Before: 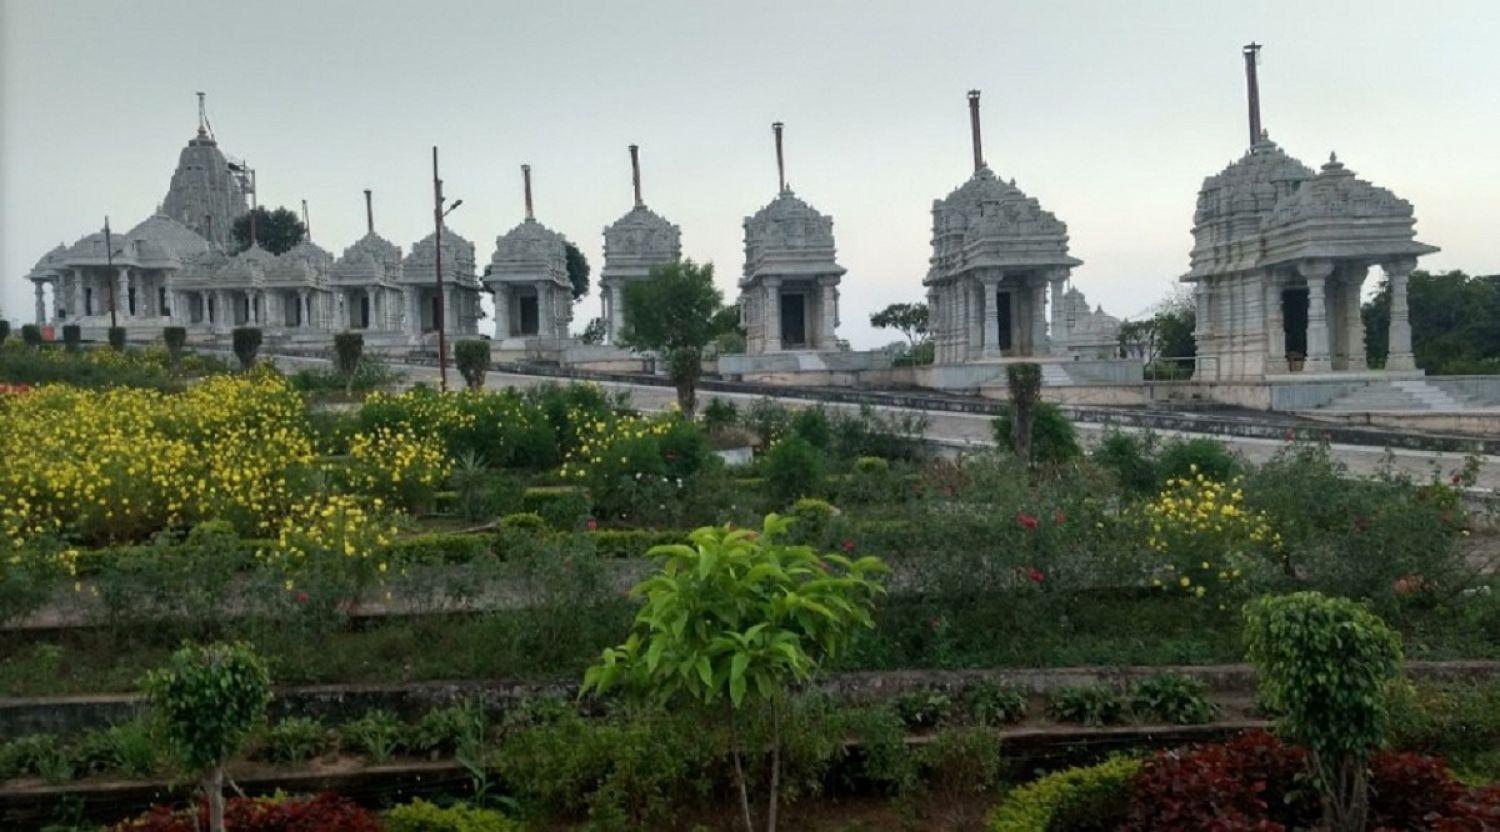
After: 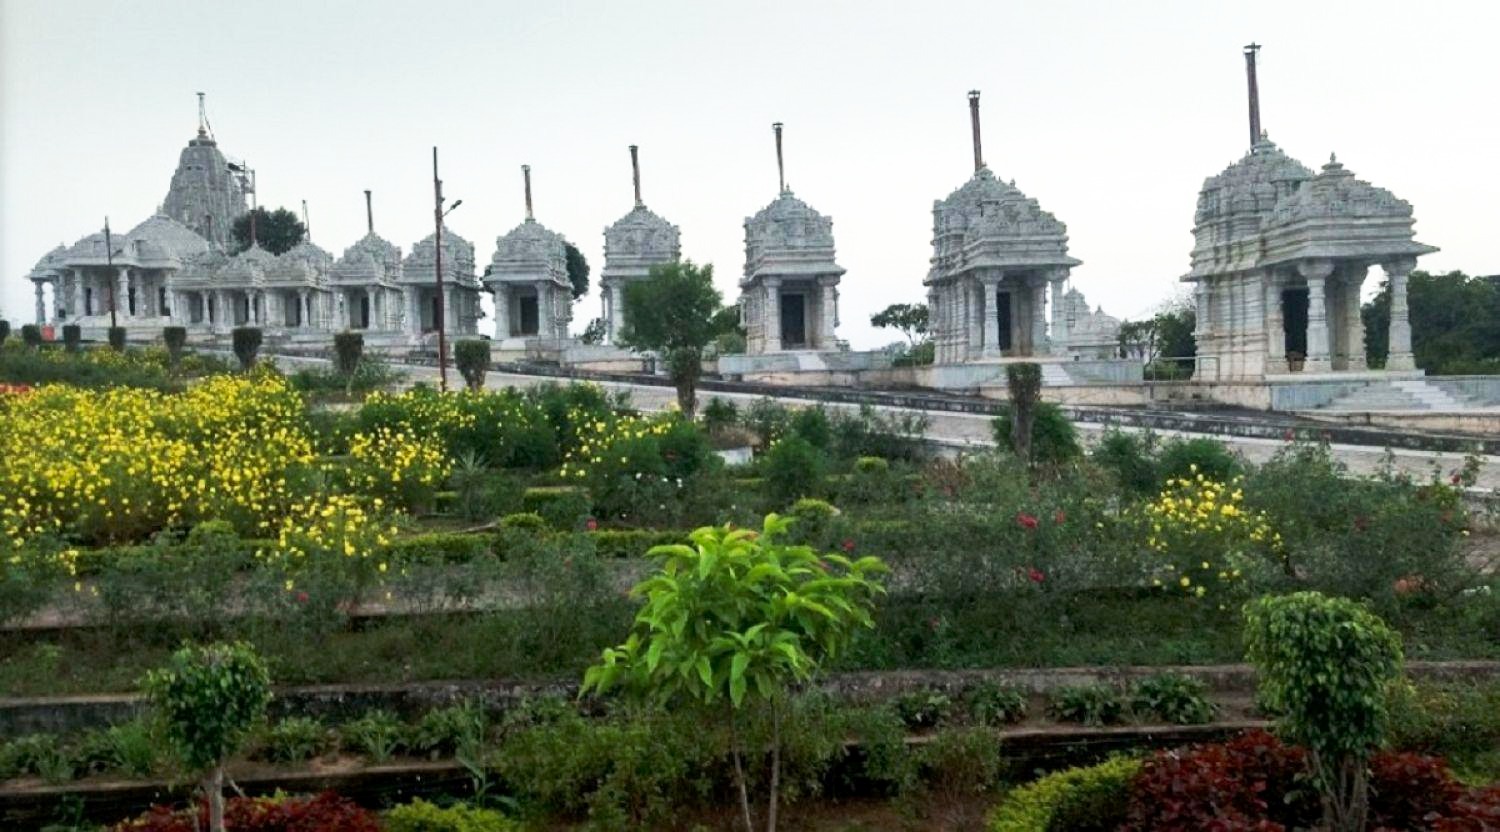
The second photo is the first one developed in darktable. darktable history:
exposure: black level correction 0.002, exposure -0.097 EV, compensate exposure bias true, compensate highlight preservation false
tone curve: curves: ch0 [(0, 0) (0.003, 0.01) (0.011, 0.017) (0.025, 0.035) (0.044, 0.068) (0.069, 0.109) (0.1, 0.144) (0.136, 0.185) (0.177, 0.231) (0.224, 0.279) (0.277, 0.346) (0.335, 0.42) (0.399, 0.5) (0.468, 0.603) (0.543, 0.712) (0.623, 0.808) (0.709, 0.883) (0.801, 0.957) (0.898, 0.993) (1, 1)], preserve colors none
